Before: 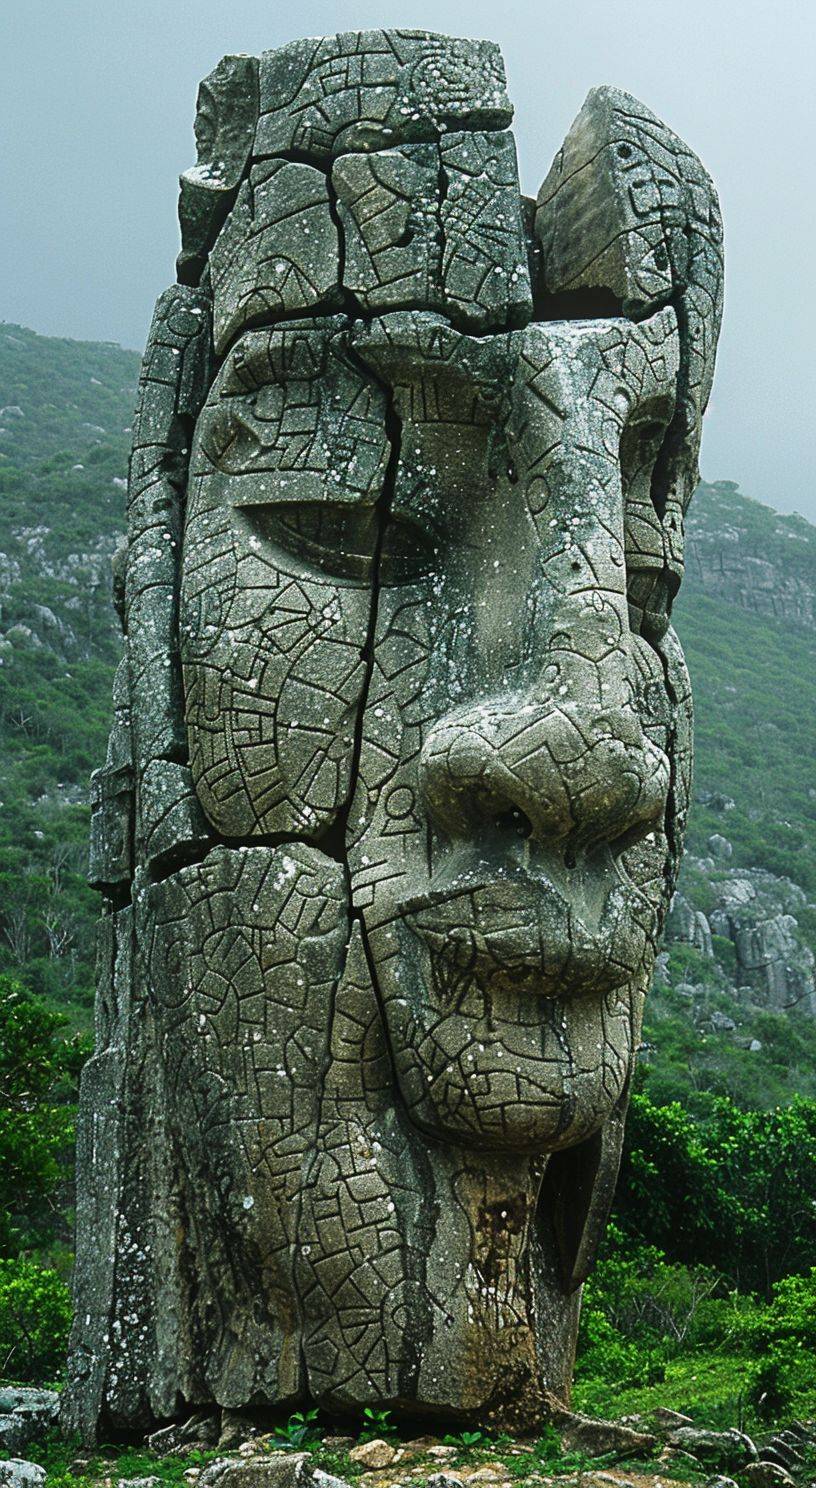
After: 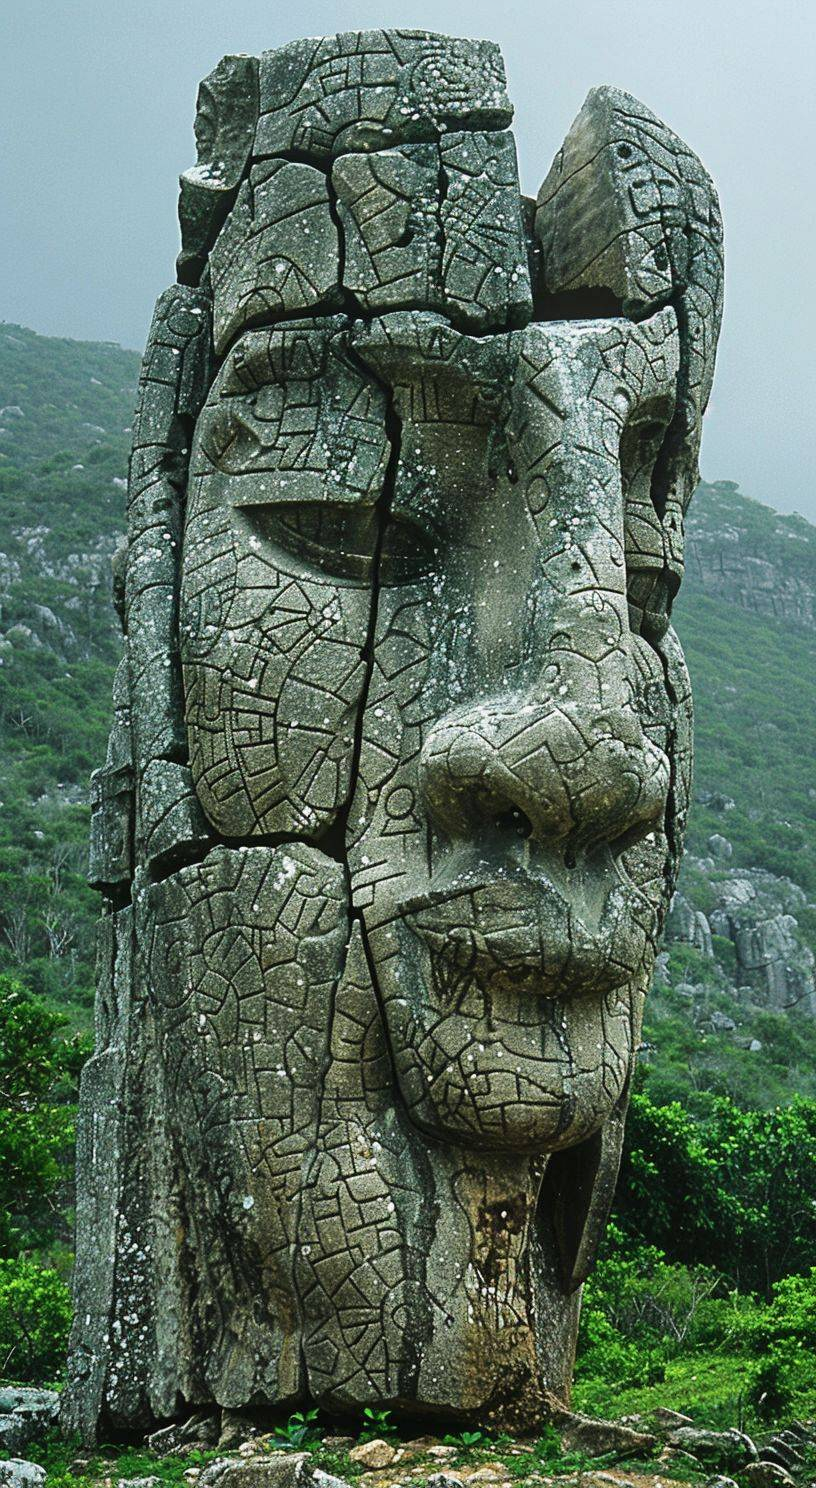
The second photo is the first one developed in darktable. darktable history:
shadows and highlights: shadows 52.17, highlights -28.42, soften with gaussian
